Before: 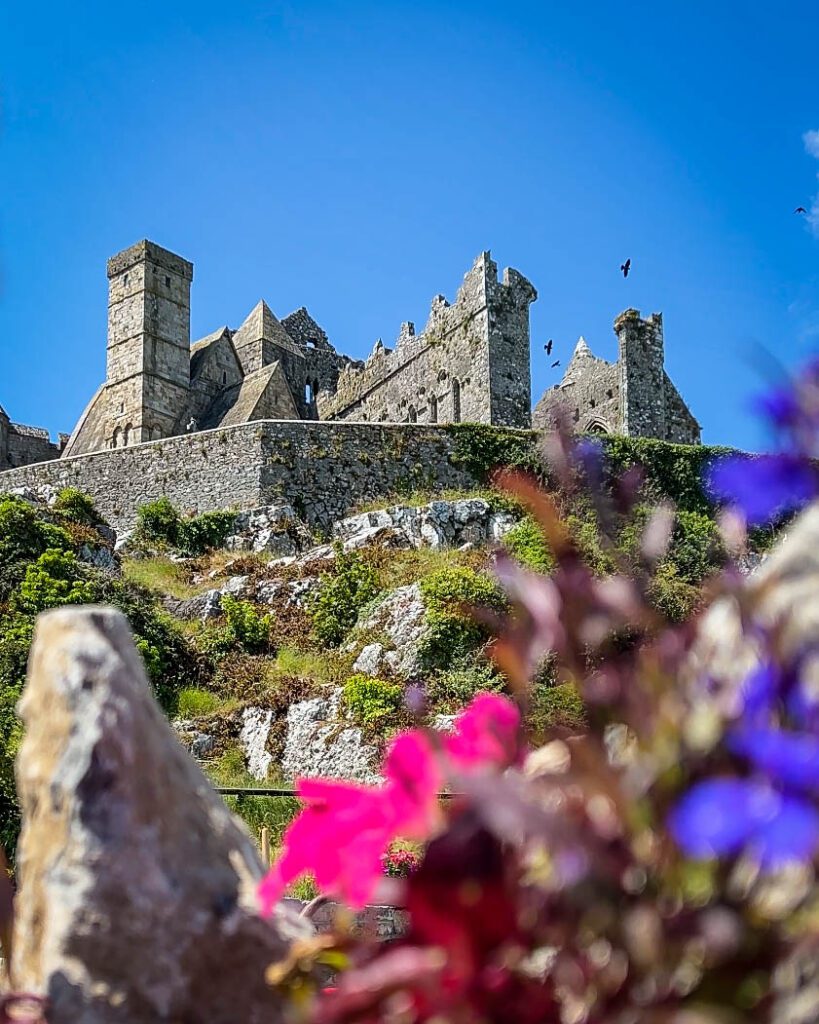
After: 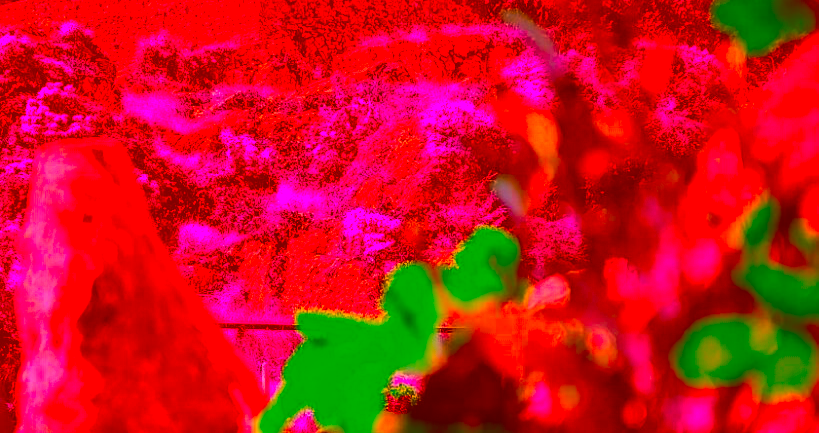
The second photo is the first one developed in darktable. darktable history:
crop: top 45.566%, bottom 12.105%
color correction: highlights a* -39.57, highlights b* -40, shadows a* -39.85, shadows b* -39.81, saturation -2.97
color zones: curves: ch1 [(0.239, 0.552) (0.75, 0.5)]; ch2 [(0.25, 0.462) (0.749, 0.457)], mix -64.21%
